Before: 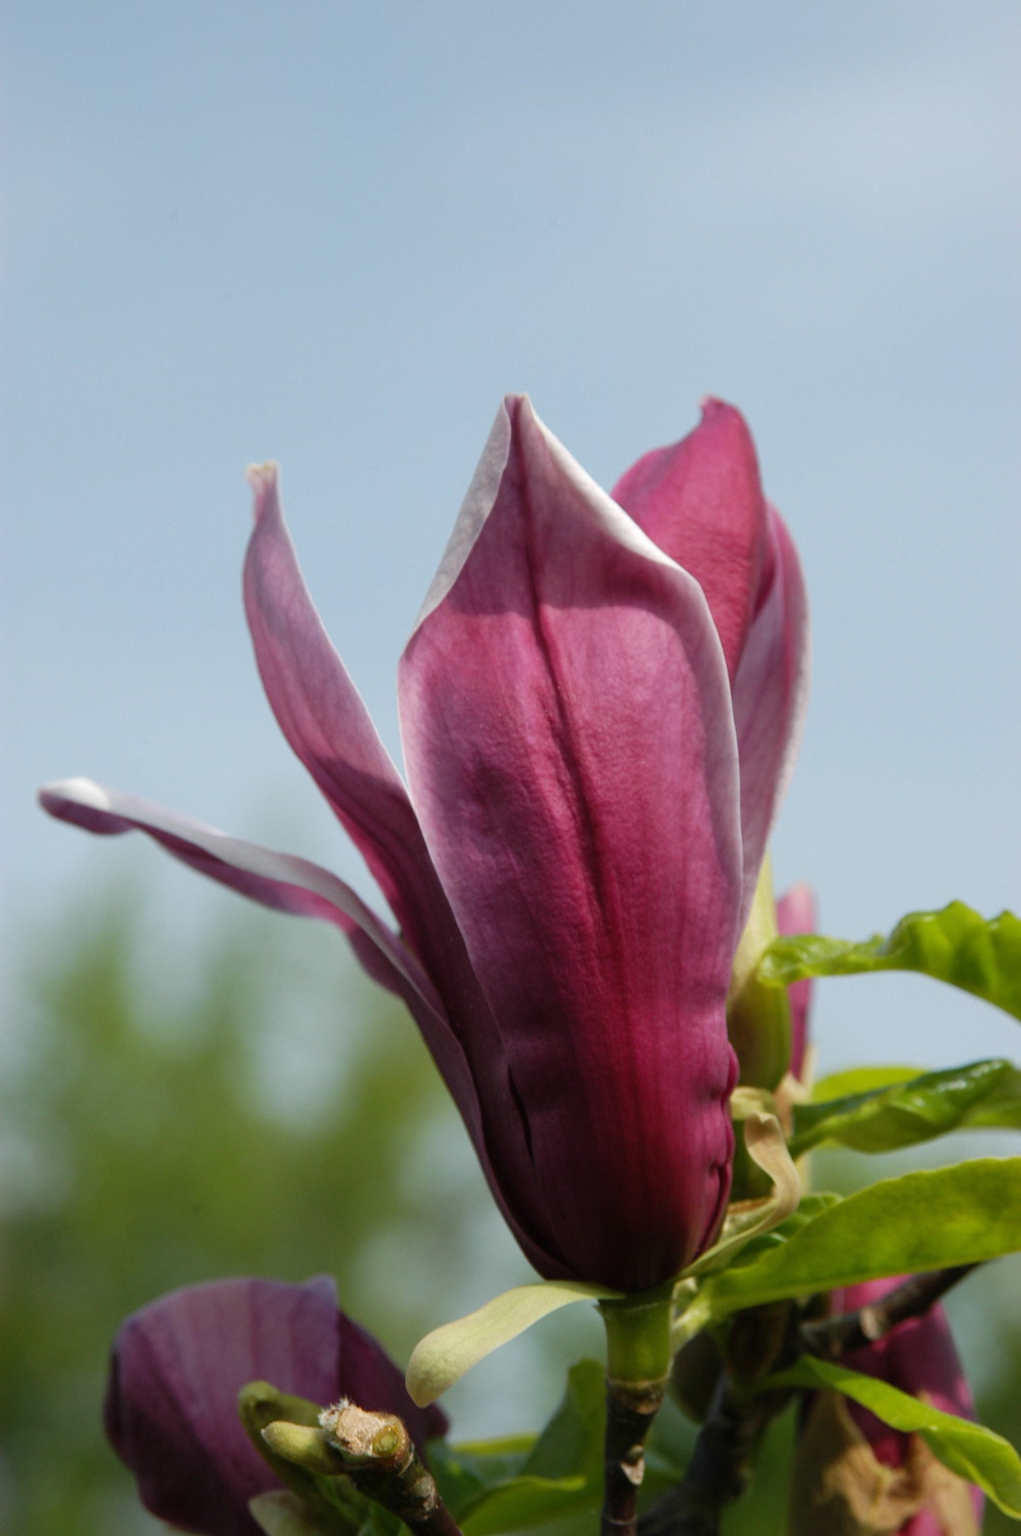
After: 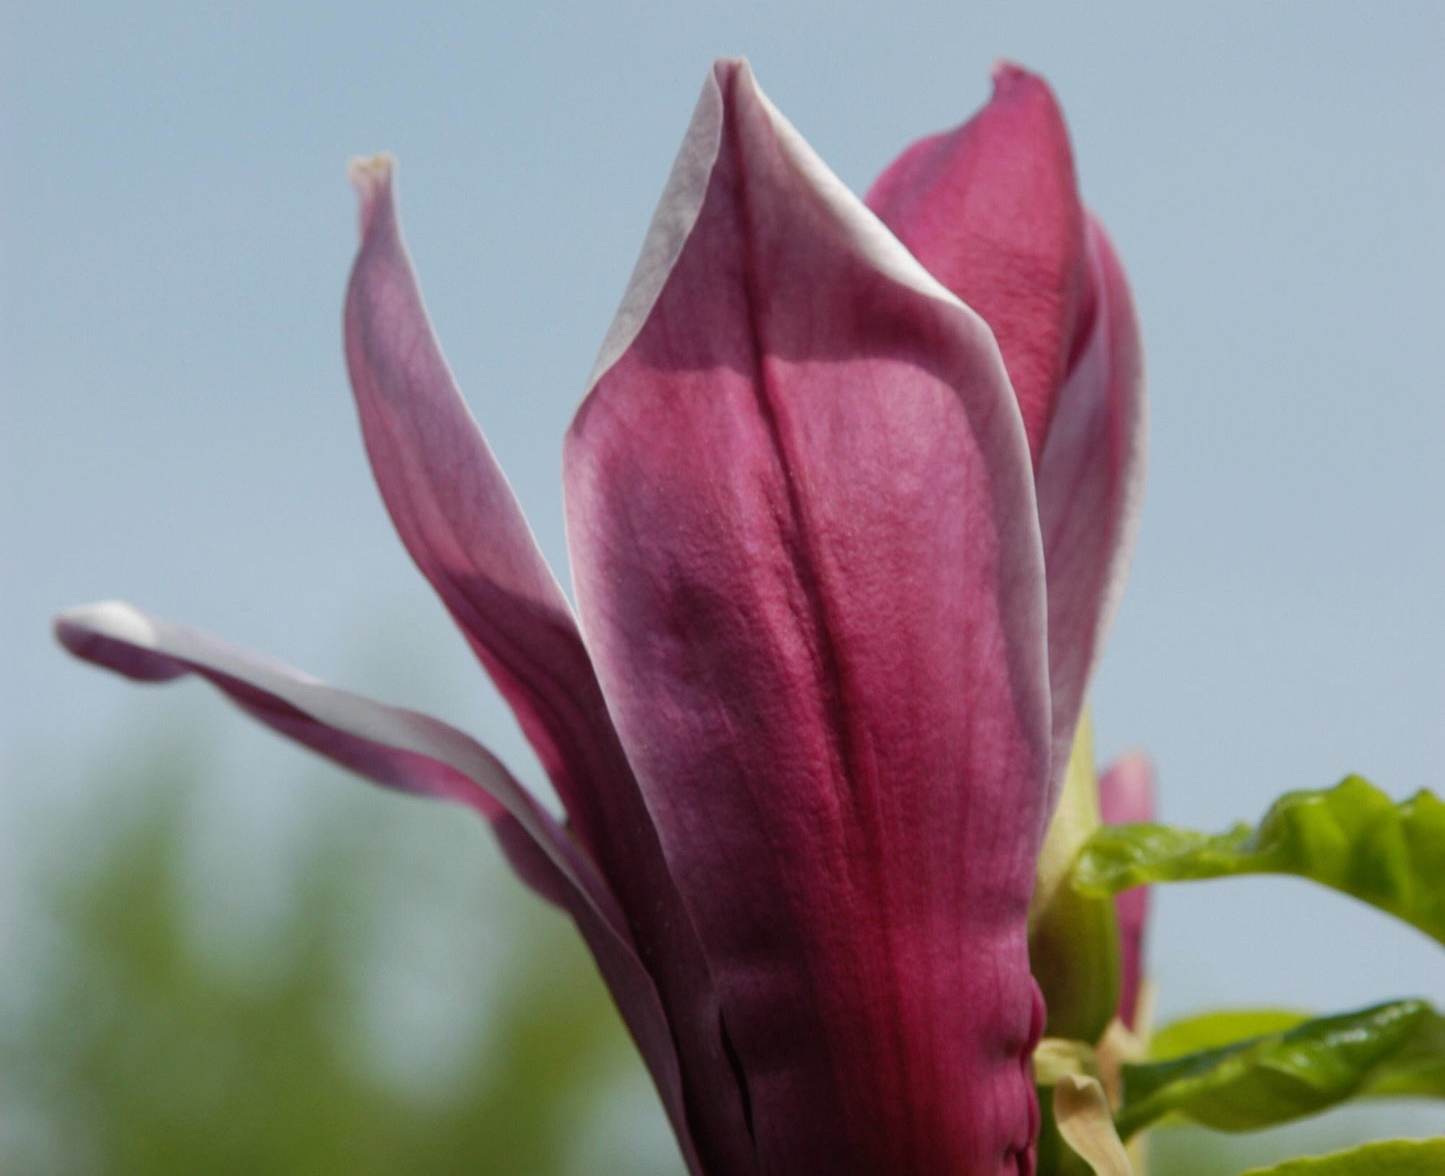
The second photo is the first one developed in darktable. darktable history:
exposure: exposure -0.175 EV, compensate highlight preservation false
crop and rotate: top 22.998%, bottom 22.839%
